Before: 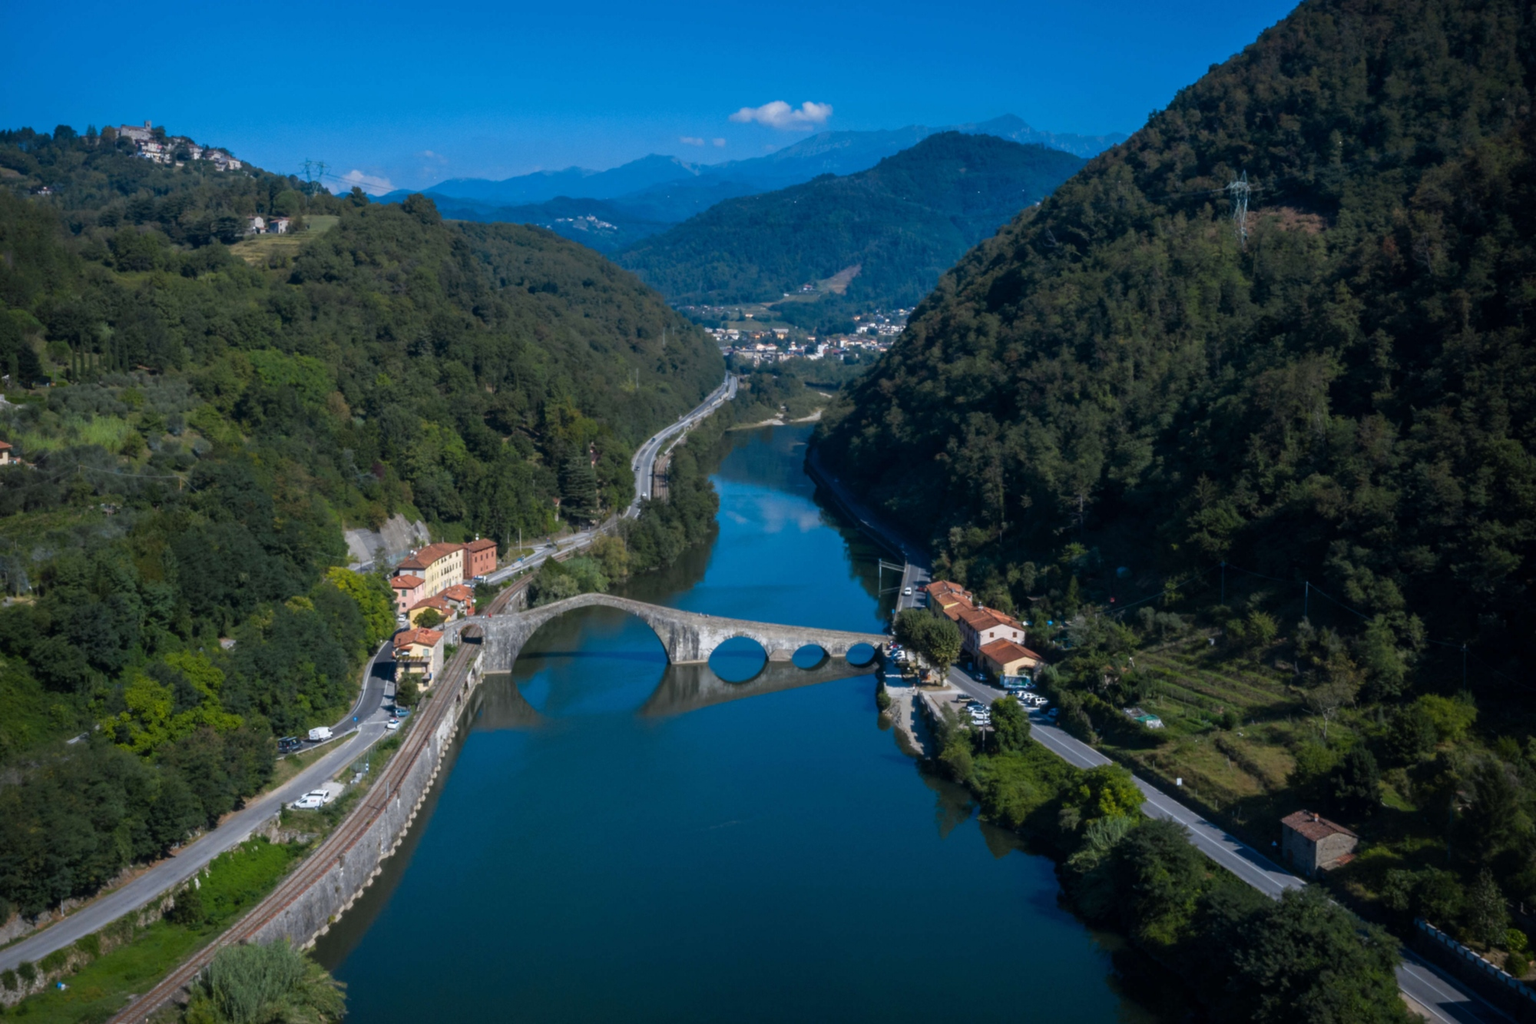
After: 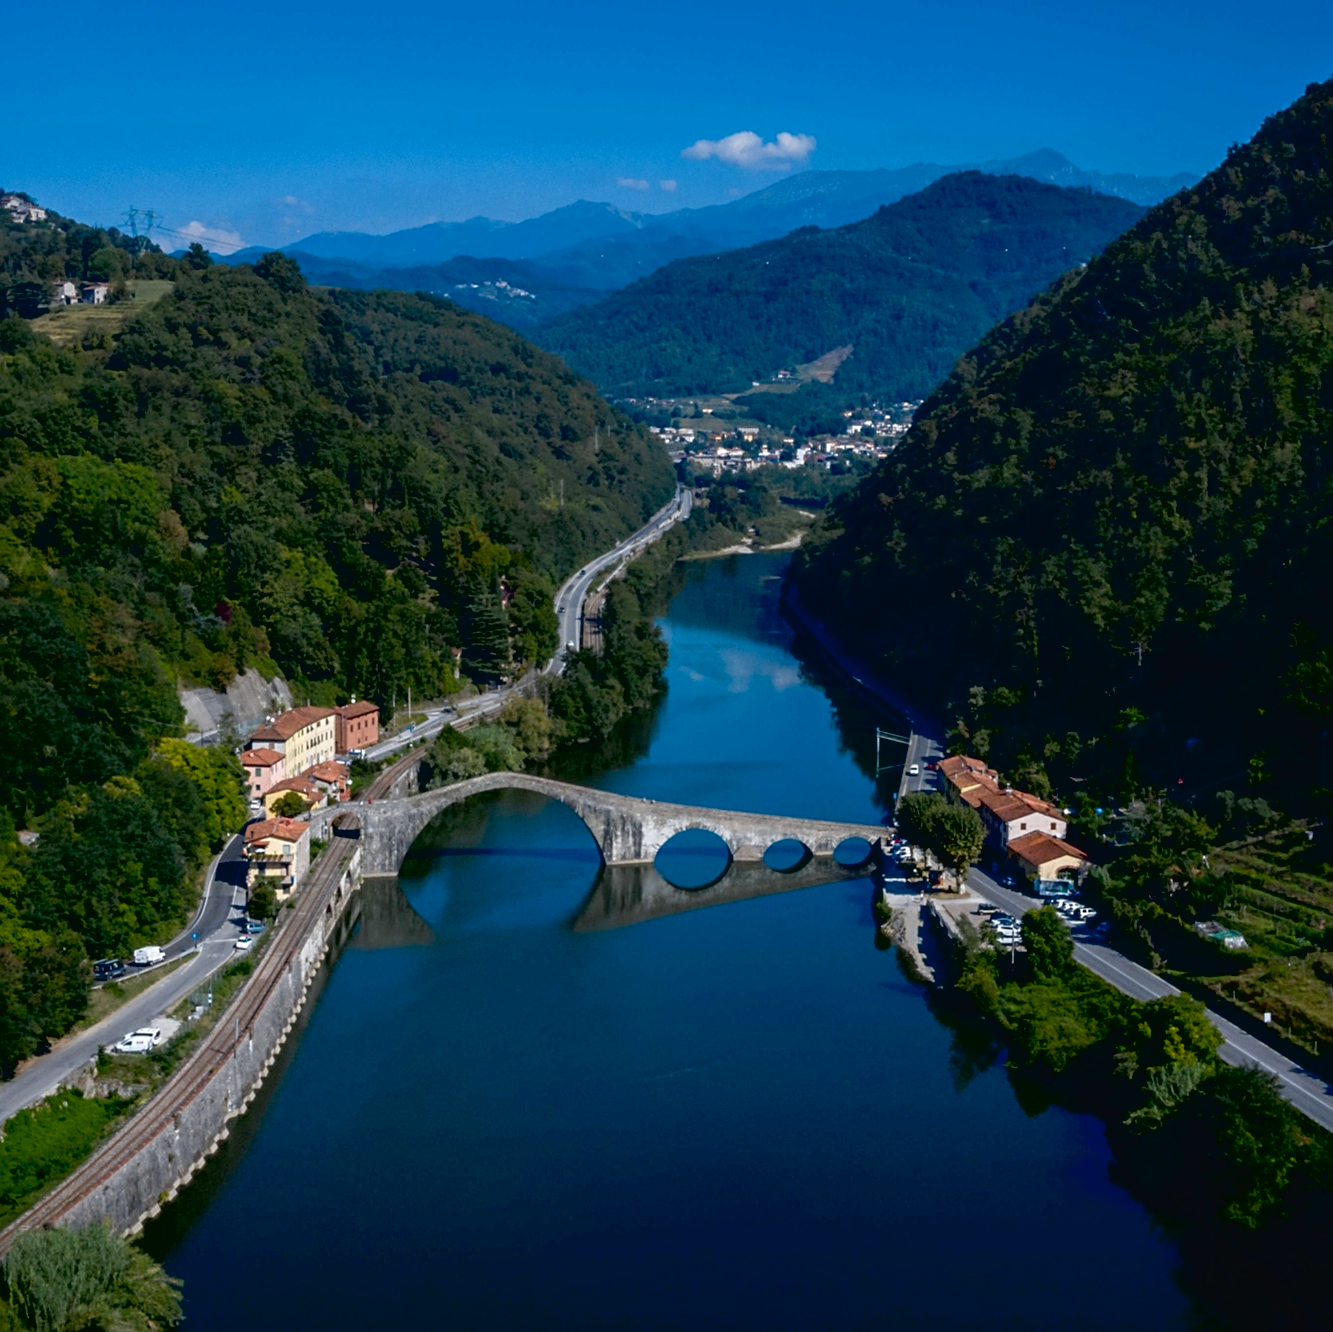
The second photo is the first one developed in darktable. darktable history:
exposure: black level correction 0.026, exposure 0.182 EV, compensate highlight preservation false
sharpen: on, module defaults
crop and rotate: left 13.439%, right 19.877%
contrast brightness saturation: contrast -0.066, brightness -0.037, saturation -0.107
